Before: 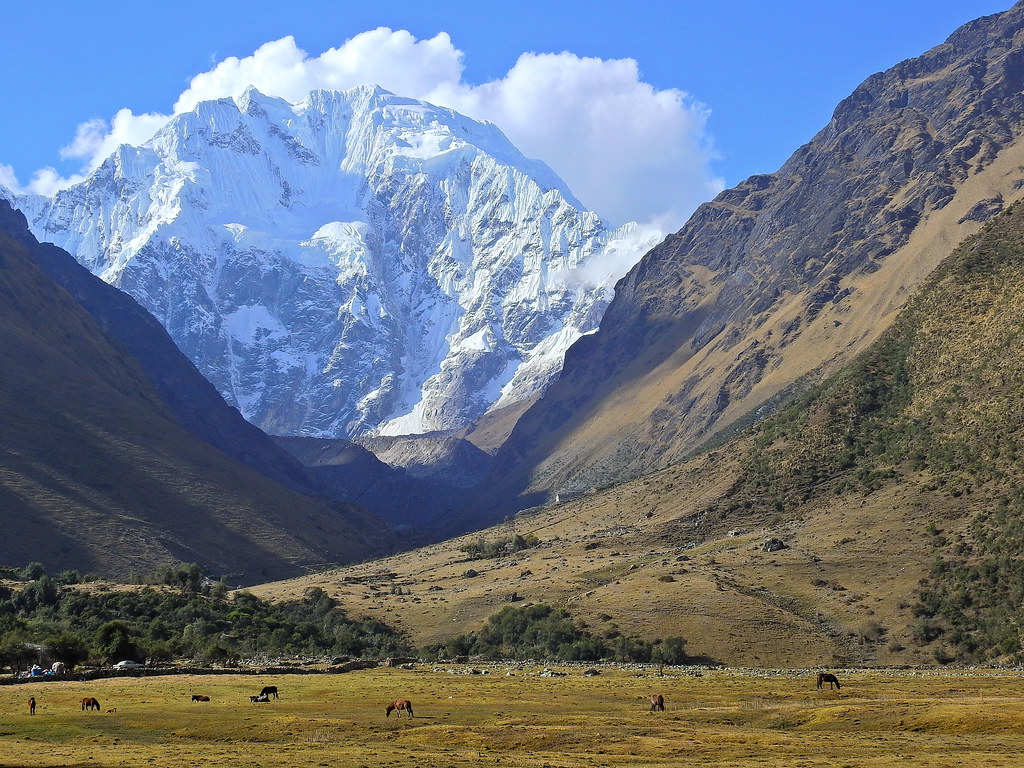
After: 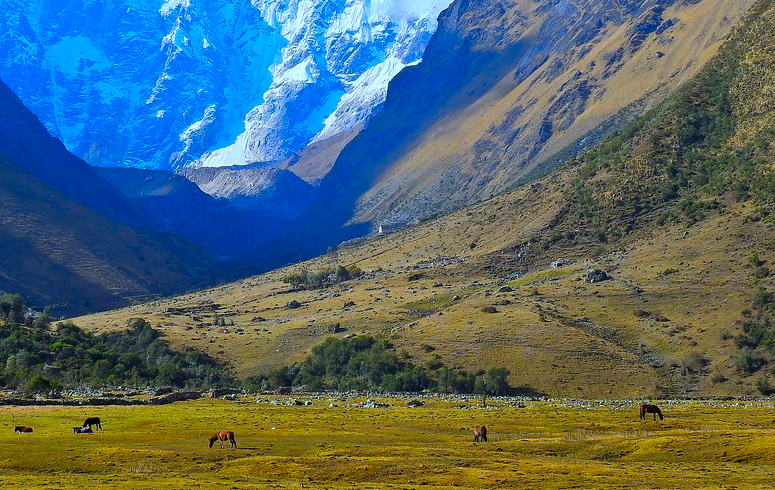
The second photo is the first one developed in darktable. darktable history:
crop and rotate: left 17.299%, top 35.115%, right 7.015%, bottom 1.024%
color calibration: x 0.37, y 0.377, temperature 4289.93 K
color contrast: green-magenta contrast 1.55, blue-yellow contrast 1.83
